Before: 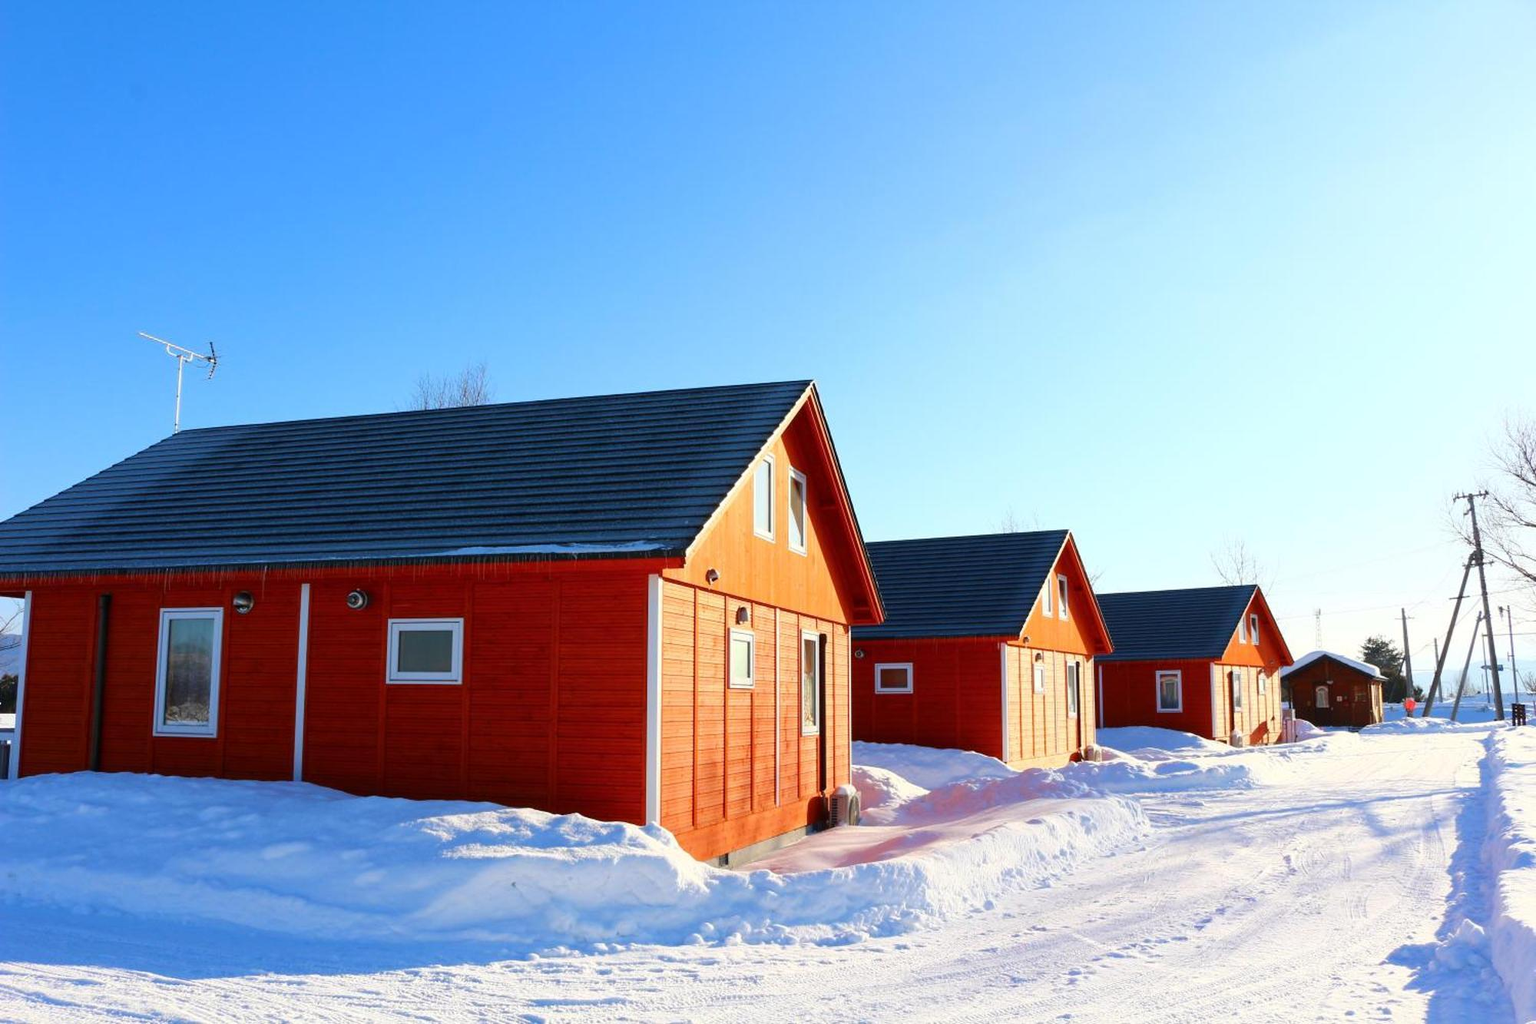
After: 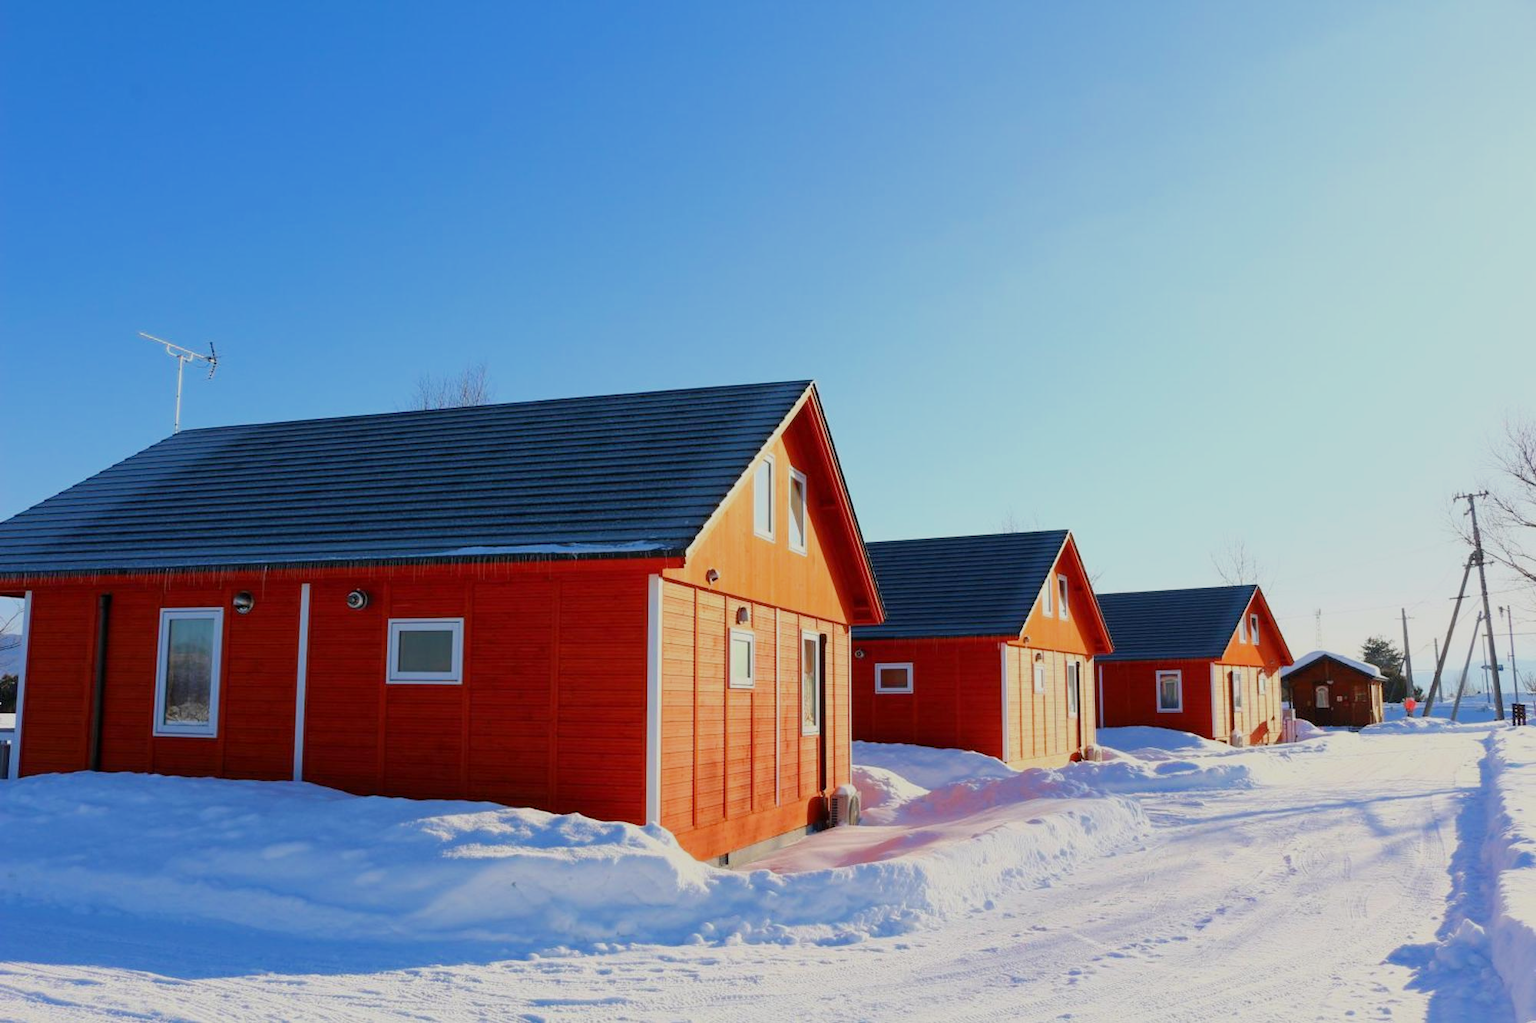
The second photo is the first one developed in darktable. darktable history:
filmic rgb: middle gray luminance 18.42%, black relative exposure -10.5 EV, white relative exposure 3.4 EV, threshold 6 EV, target black luminance 0%, hardness 6.03, latitude 99%, contrast 0.847, shadows ↔ highlights balance 0.505%, add noise in highlights 0, preserve chrominance max RGB, color science v3 (2019), use custom middle-gray values true, iterations of high-quality reconstruction 0, contrast in highlights soft, enable highlight reconstruction true
